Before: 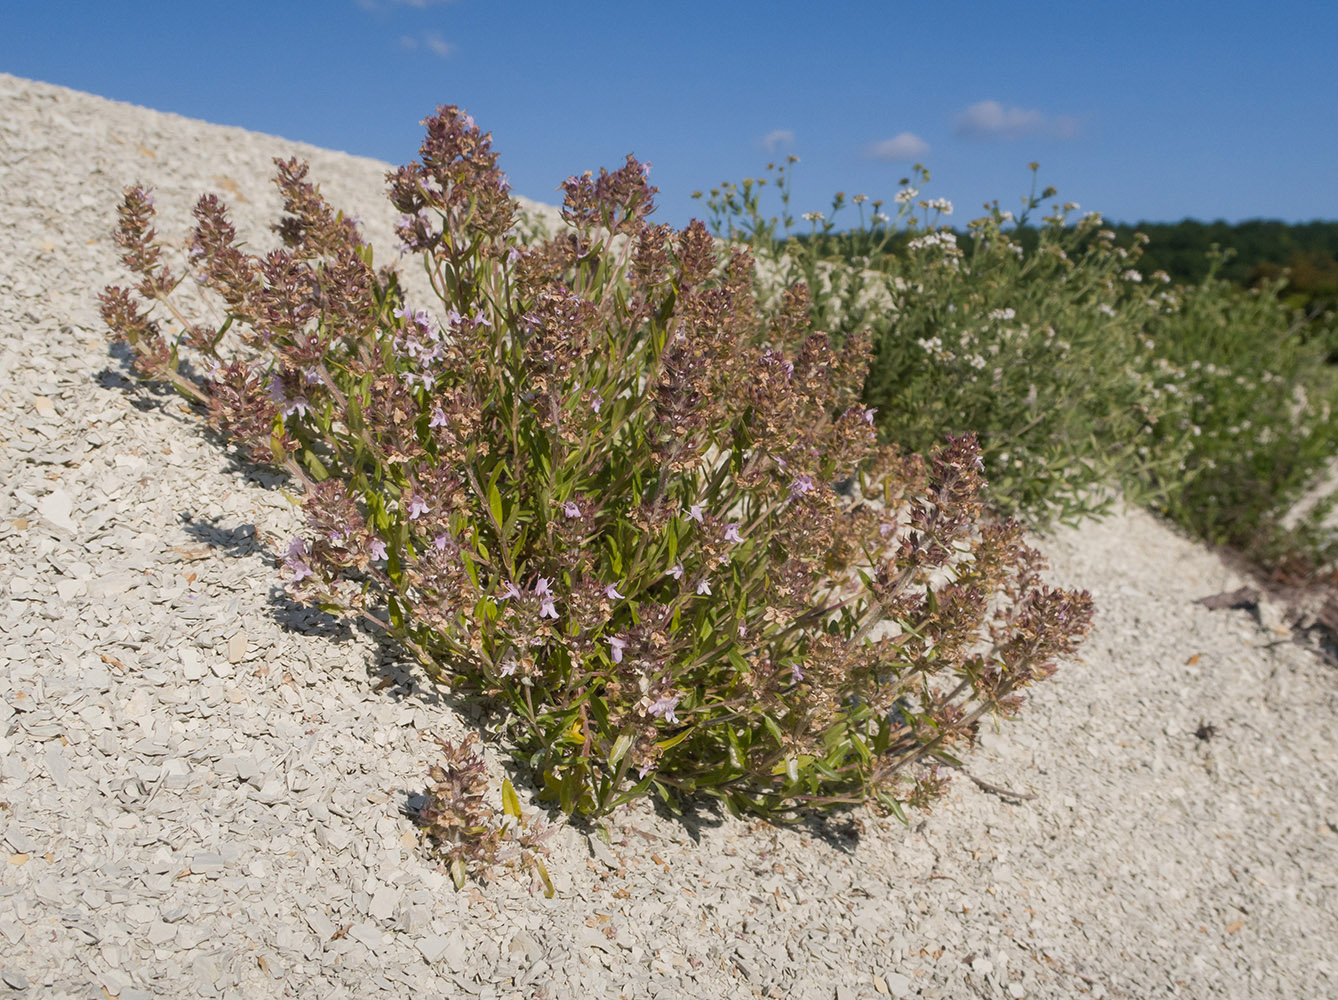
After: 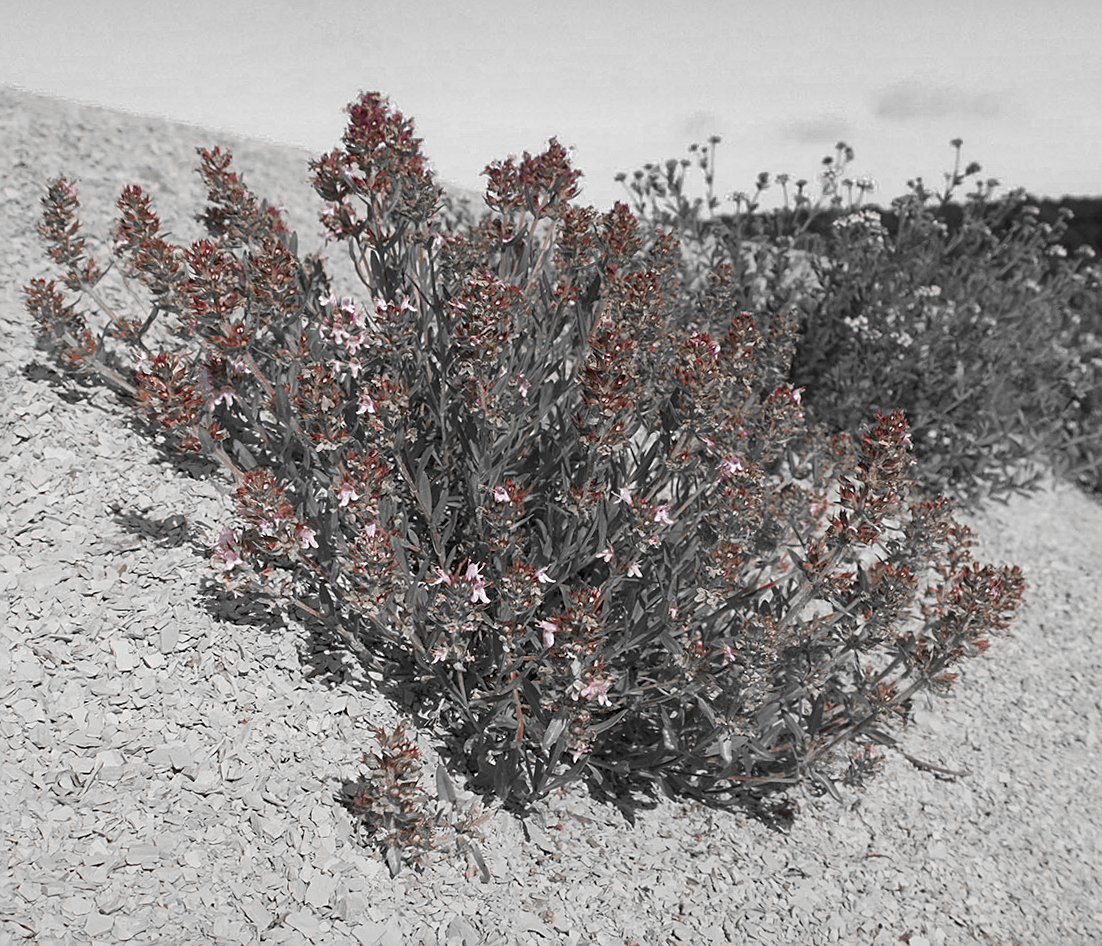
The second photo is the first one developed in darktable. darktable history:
sharpen: on, module defaults
crop and rotate: angle 1°, left 4.281%, top 0.642%, right 11.383%, bottom 2.486%
white balance: emerald 1
color zones: curves: ch0 [(0, 0.352) (0.143, 0.407) (0.286, 0.386) (0.429, 0.431) (0.571, 0.829) (0.714, 0.853) (0.857, 0.833) (1, 0.352)]; ch1 [(0, 0.604) (0.072, 0.726) (0.096, 0.608) (0.205, 0.007) (0.571, -0.006) (0.839, -0.013) (0.857, -0.012) (1, 0.604)]
